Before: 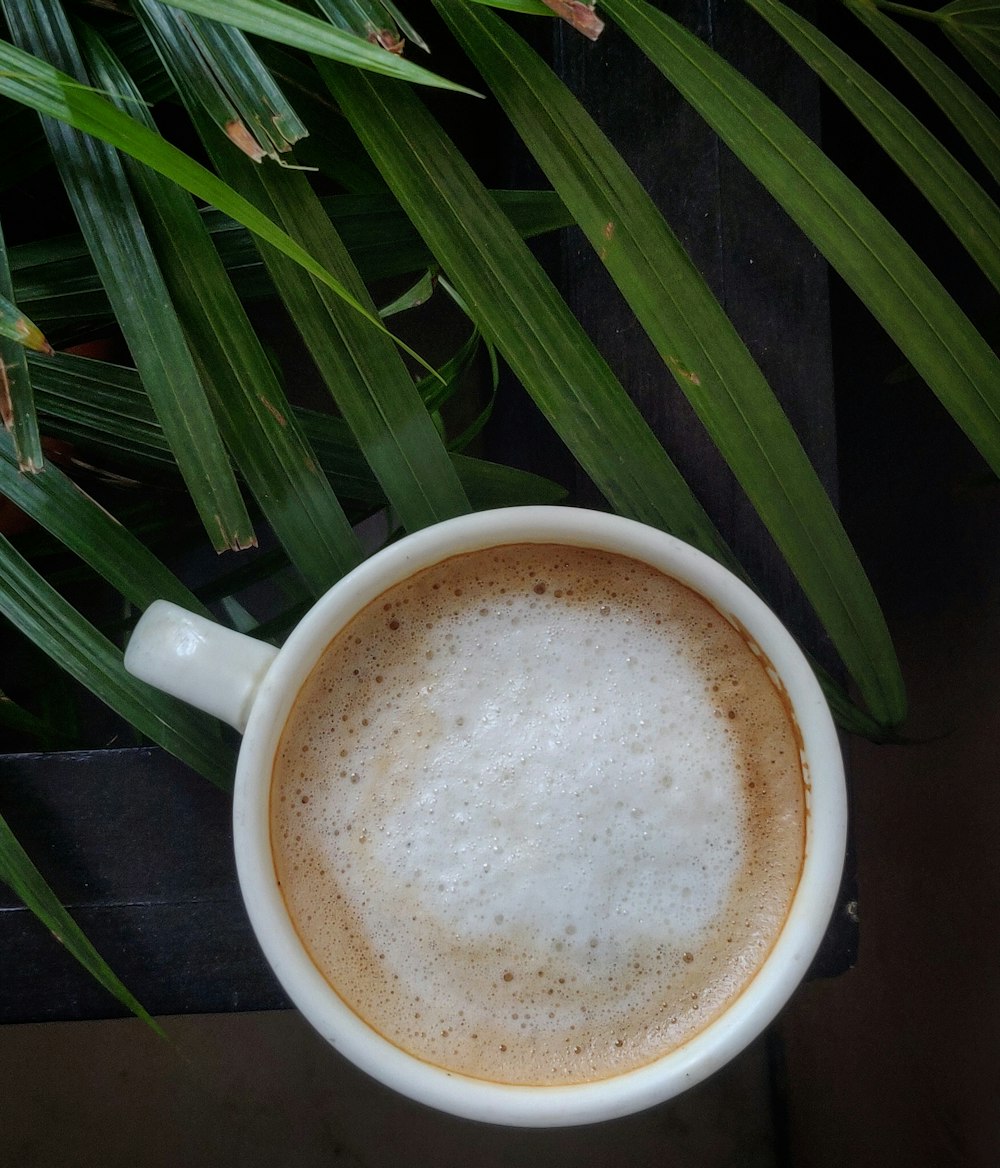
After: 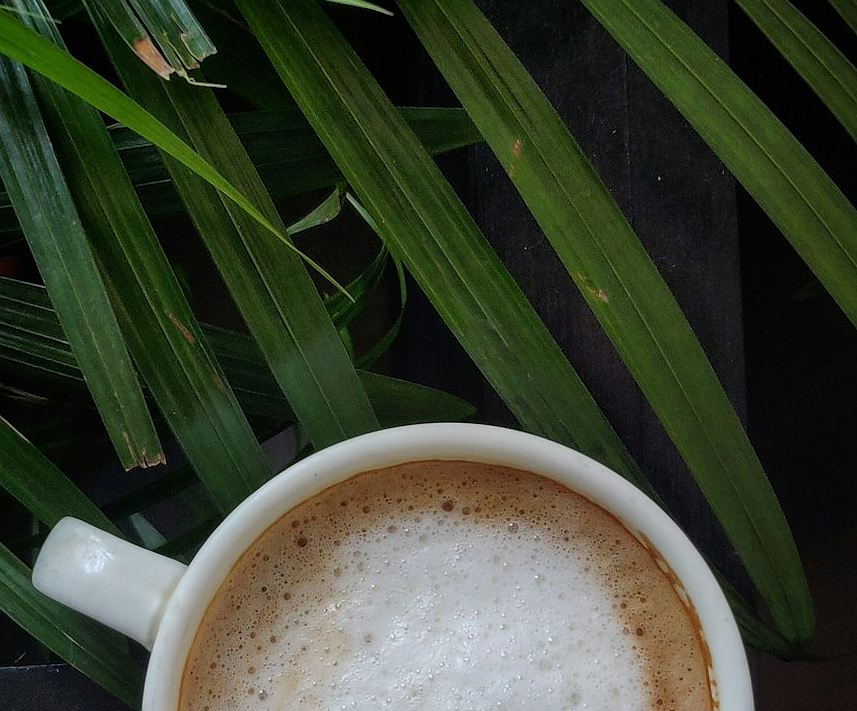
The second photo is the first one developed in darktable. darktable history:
crop and rotate: left 9.23%, top 7.132%, right 5.055%, bottom 31.936%
sharpen: radius 0.983, amount 0.612
